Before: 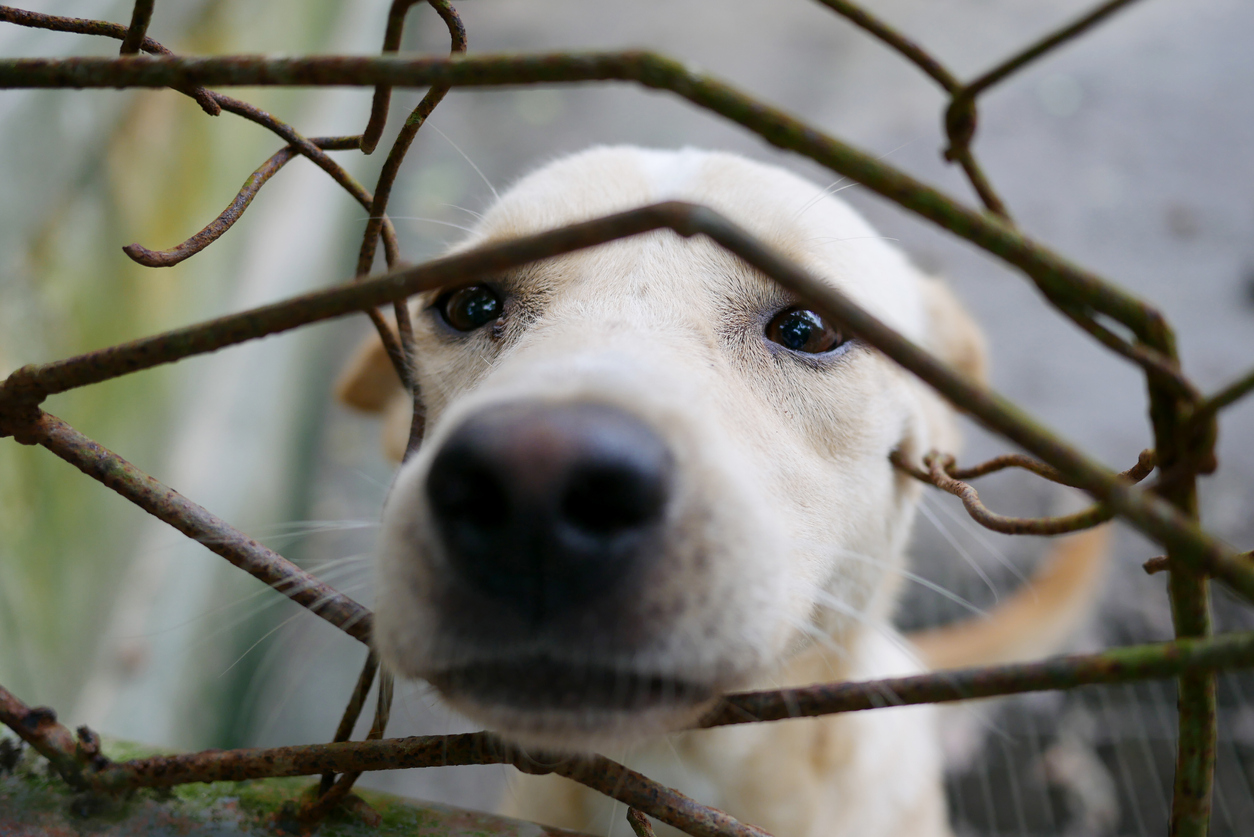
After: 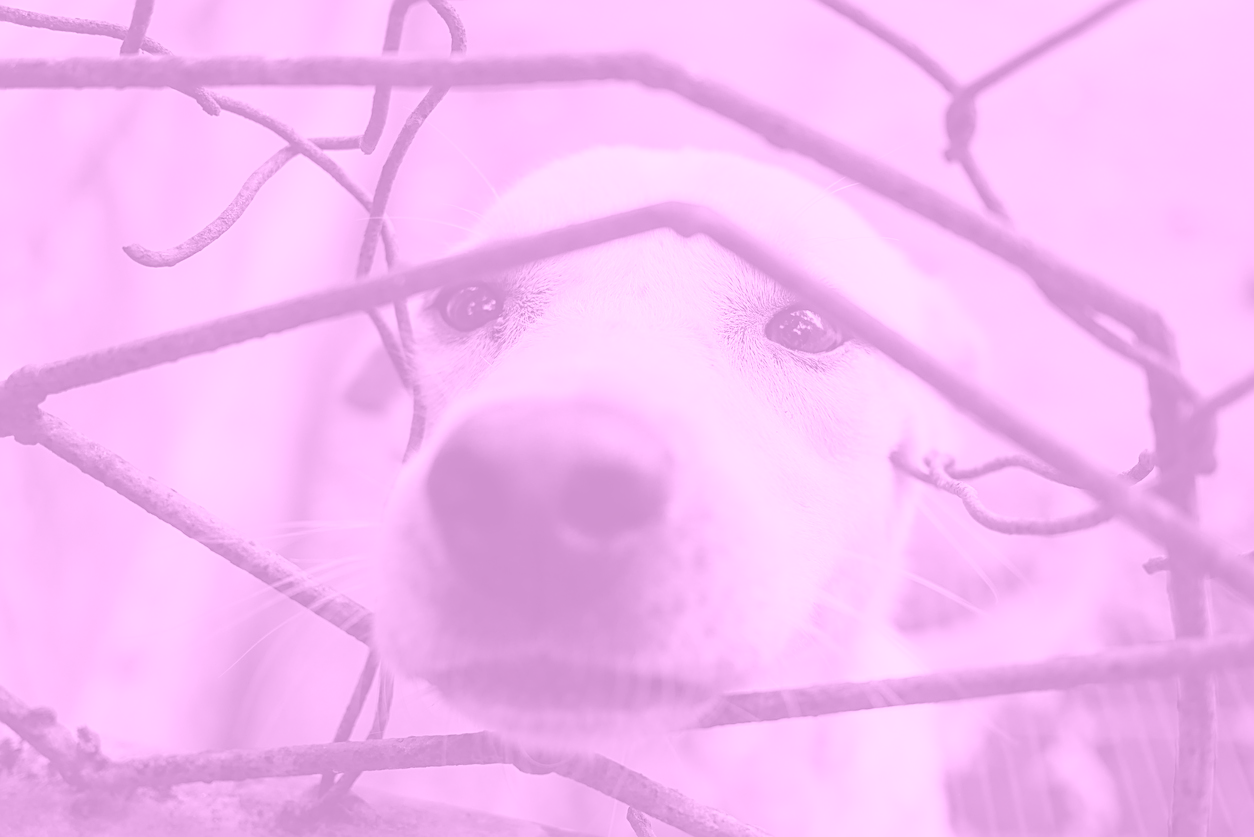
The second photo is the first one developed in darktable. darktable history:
sharpen: on, module defaults
local contrast: on, module defaults
colorize: hue 331.2°, saturation 75%, source mix 30.28%, lightness 70.52%, version 1
